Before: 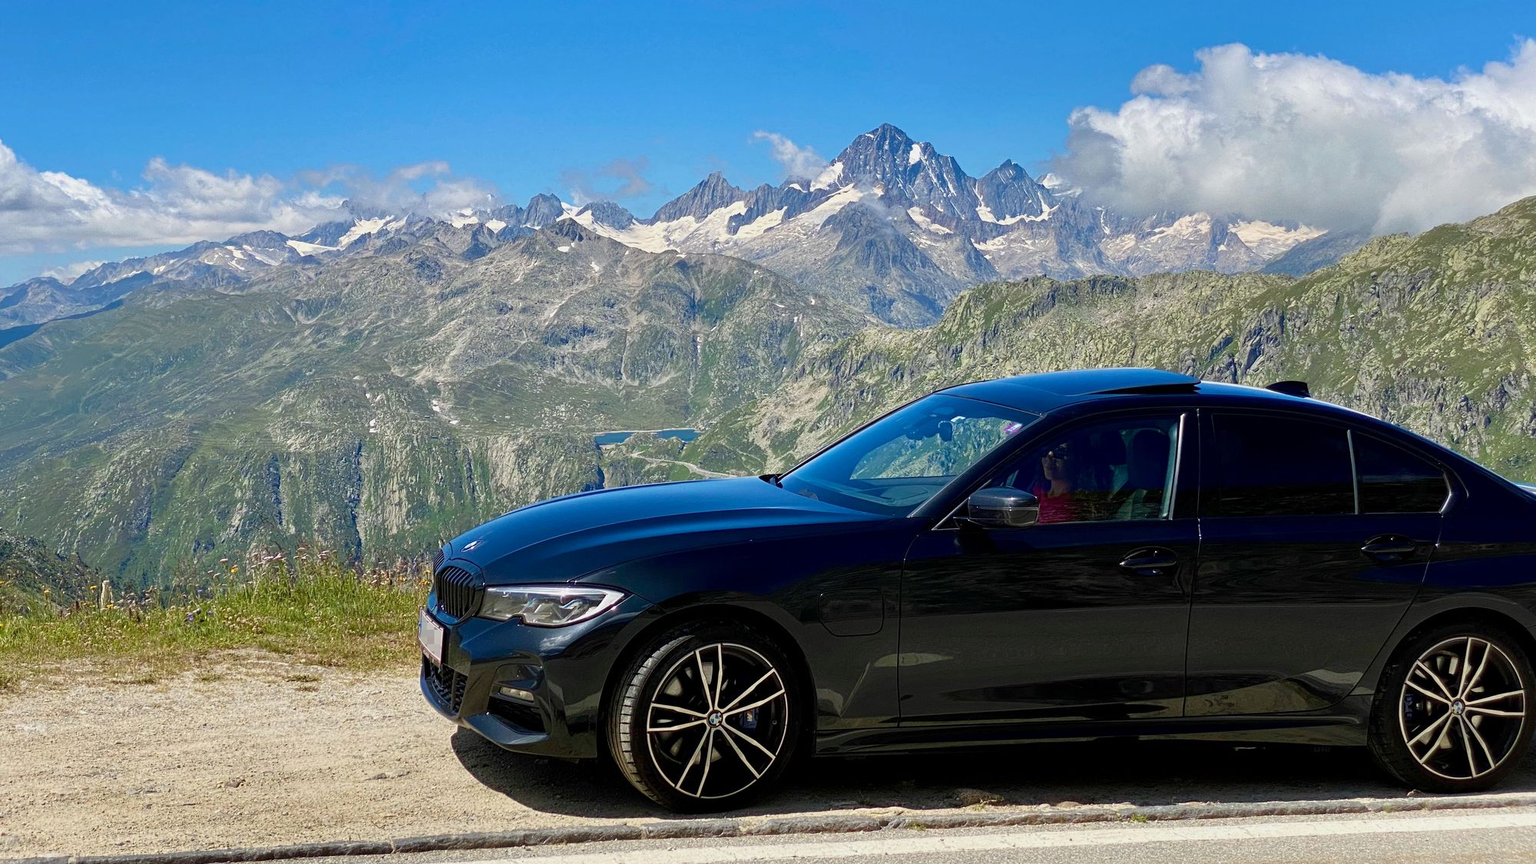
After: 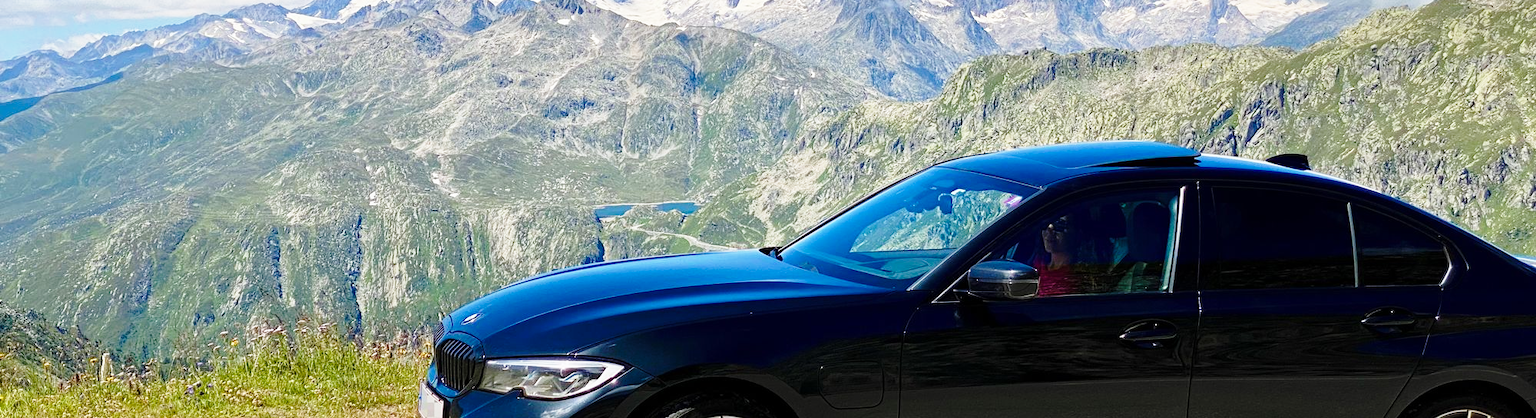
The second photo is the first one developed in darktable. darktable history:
crop and rotate: top 26.383%, bottom 25.095%
base curve: curves: ch0 [(0, 0) (0.028, 0.03) (0.121, 0.232) (0.46, 0.748) (0.859, 0.968) (1, 1)], preserve colors none
